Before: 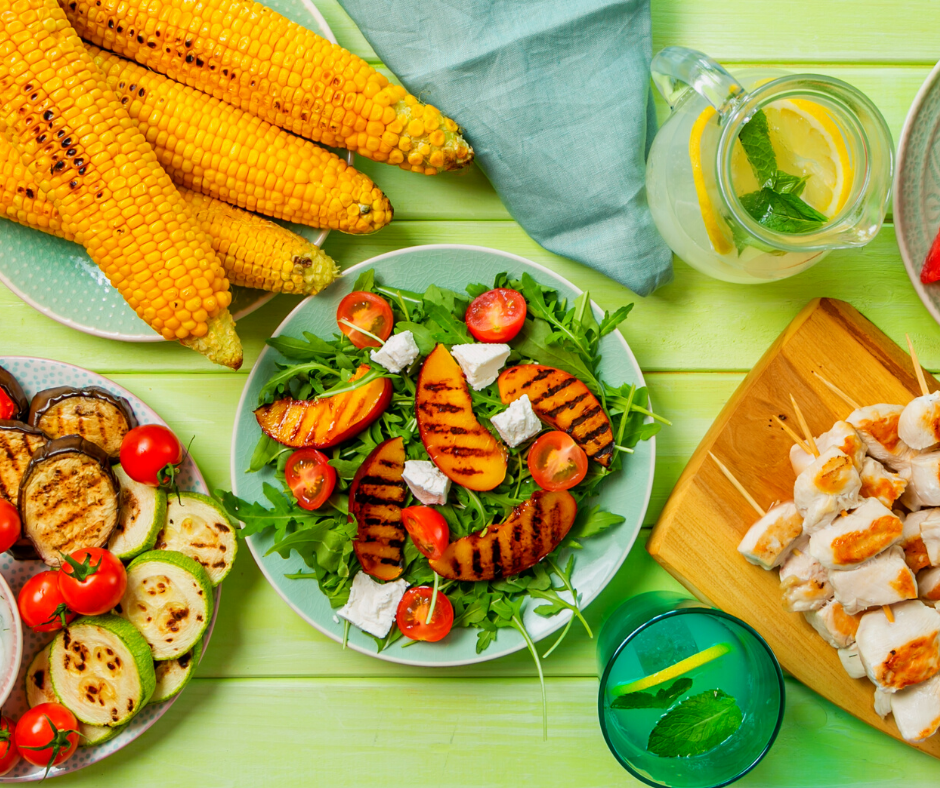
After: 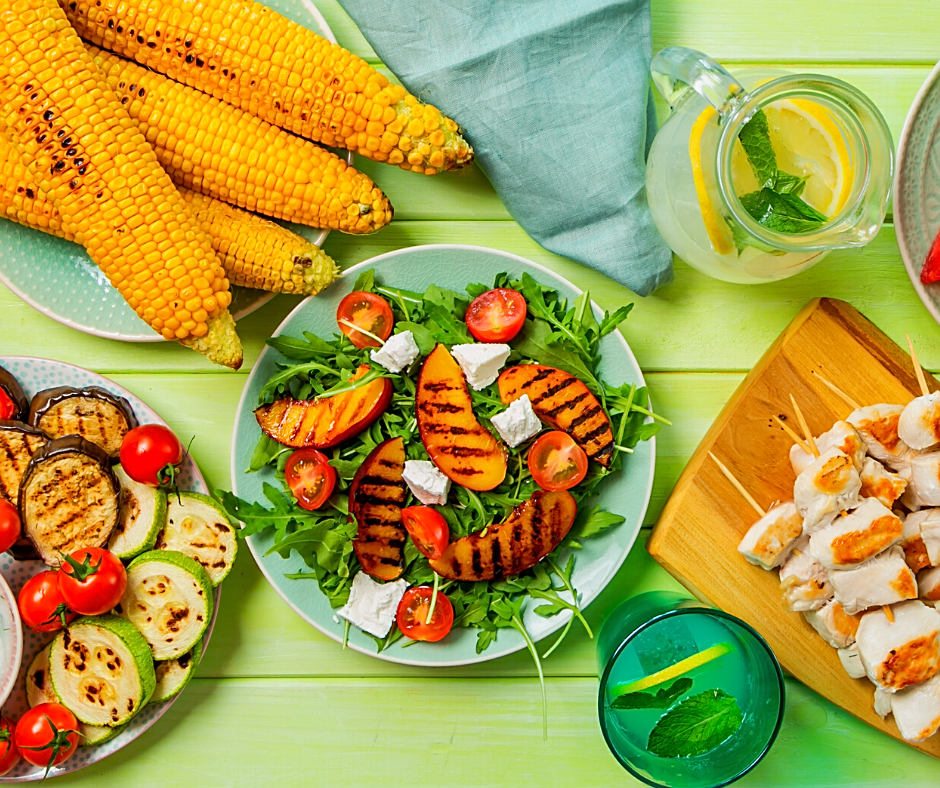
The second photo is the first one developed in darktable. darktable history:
sharpen: on, module defaults
tone curve: curves: ch0 [(0, 0) (0.003, 0.003) (0.011, 0.011) (0.025, 0.024) (0.044, 0.043) (0.069, 0.068) (0.1, 0.098) (0.136, 0.133) (0.177, 0.173) (0.224, 0.22) (0.277, 0.271) (0.335, 0.328) (0.399, 0.39) (0.468, 0.458) (0.543, 0.563) (0.623, 0.64) (0.709, 0.722) (0.801, 0.809) (0.898, 0.902) (1, 1)], color space Lab, linked channels
